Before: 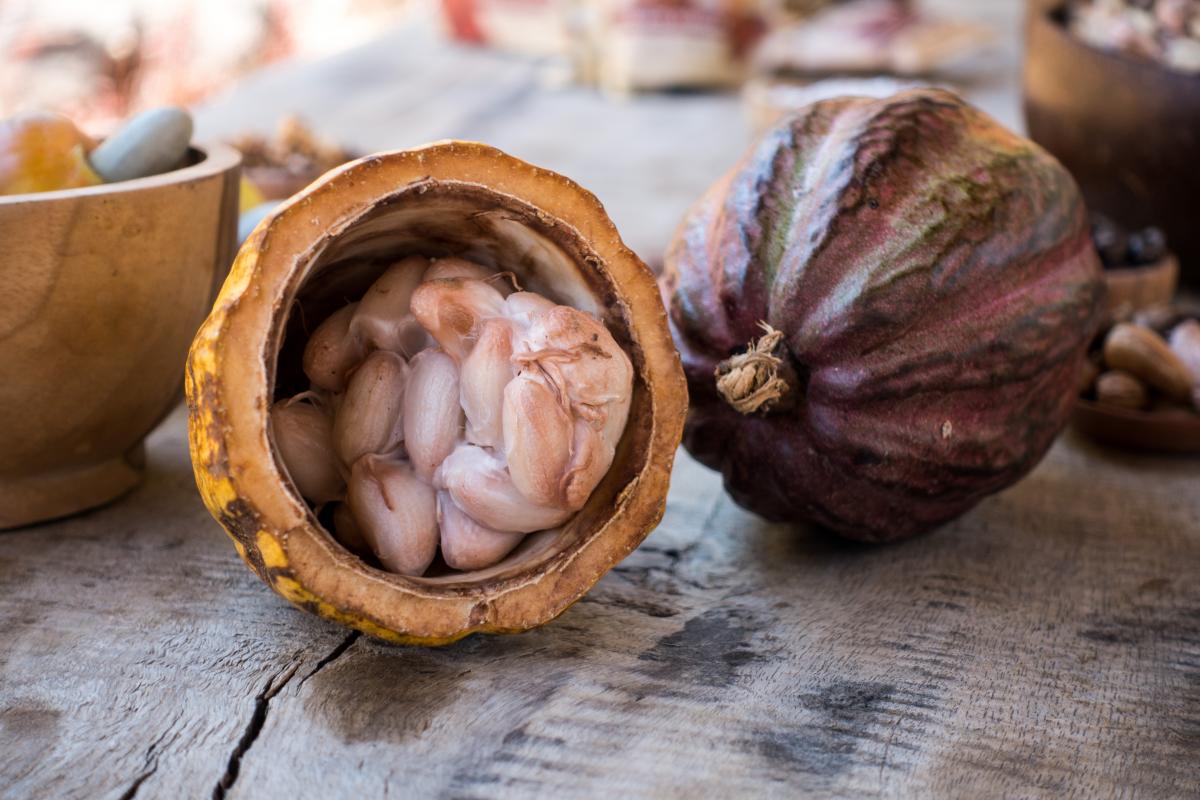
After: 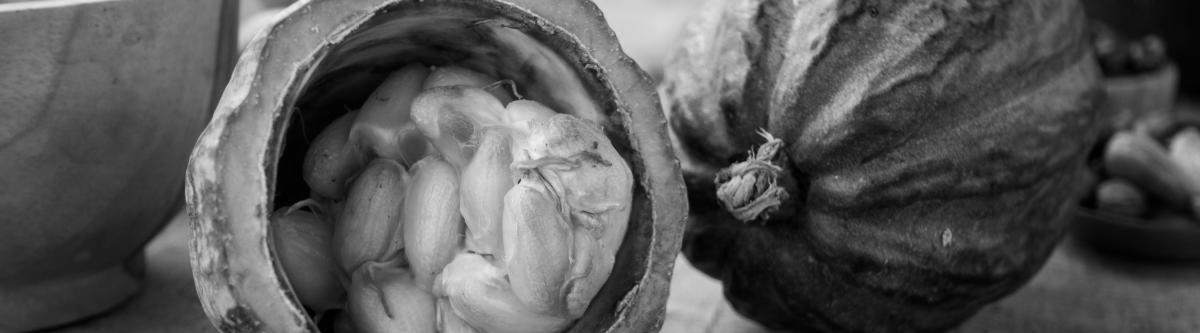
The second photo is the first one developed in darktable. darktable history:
color calibration: output gray [0.31, 0.36, 0.33, 0], illuminant same as pipeline (D50), adaptation none (bypass), x 0.332, y 0.333, temperature 5008.44 K, gamut compression 1.67
crop and rotate: top 24.005%, bottom 34.369%
